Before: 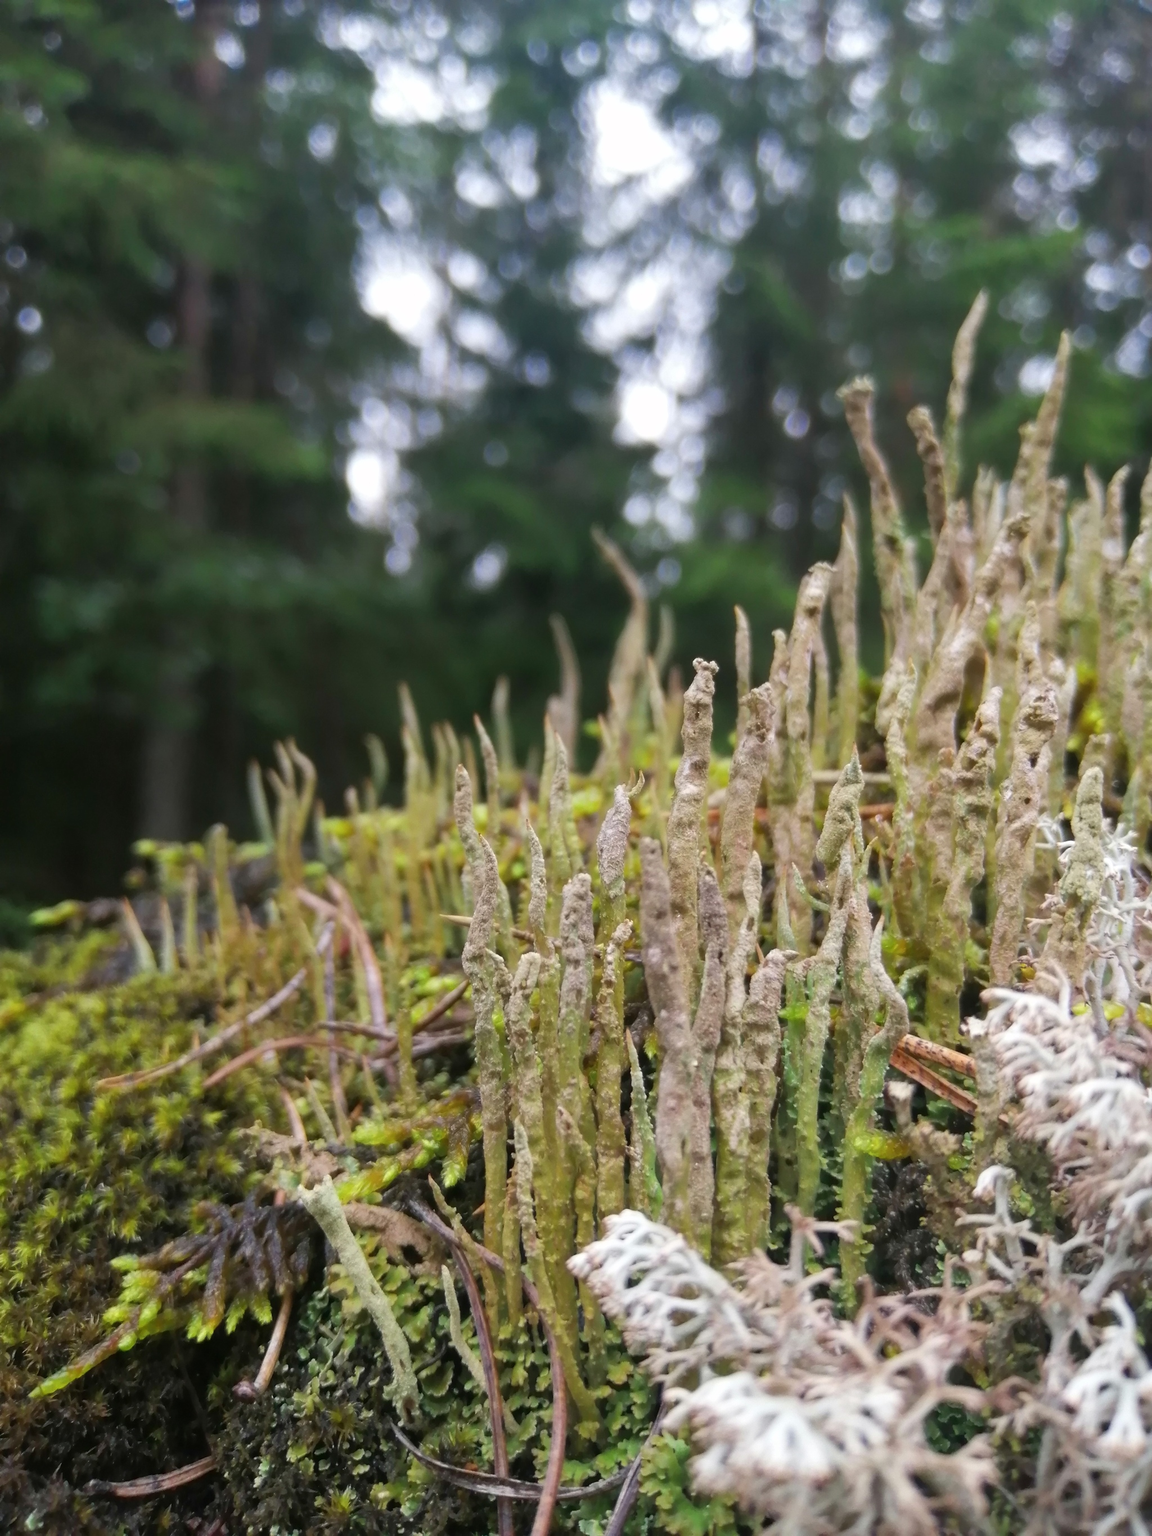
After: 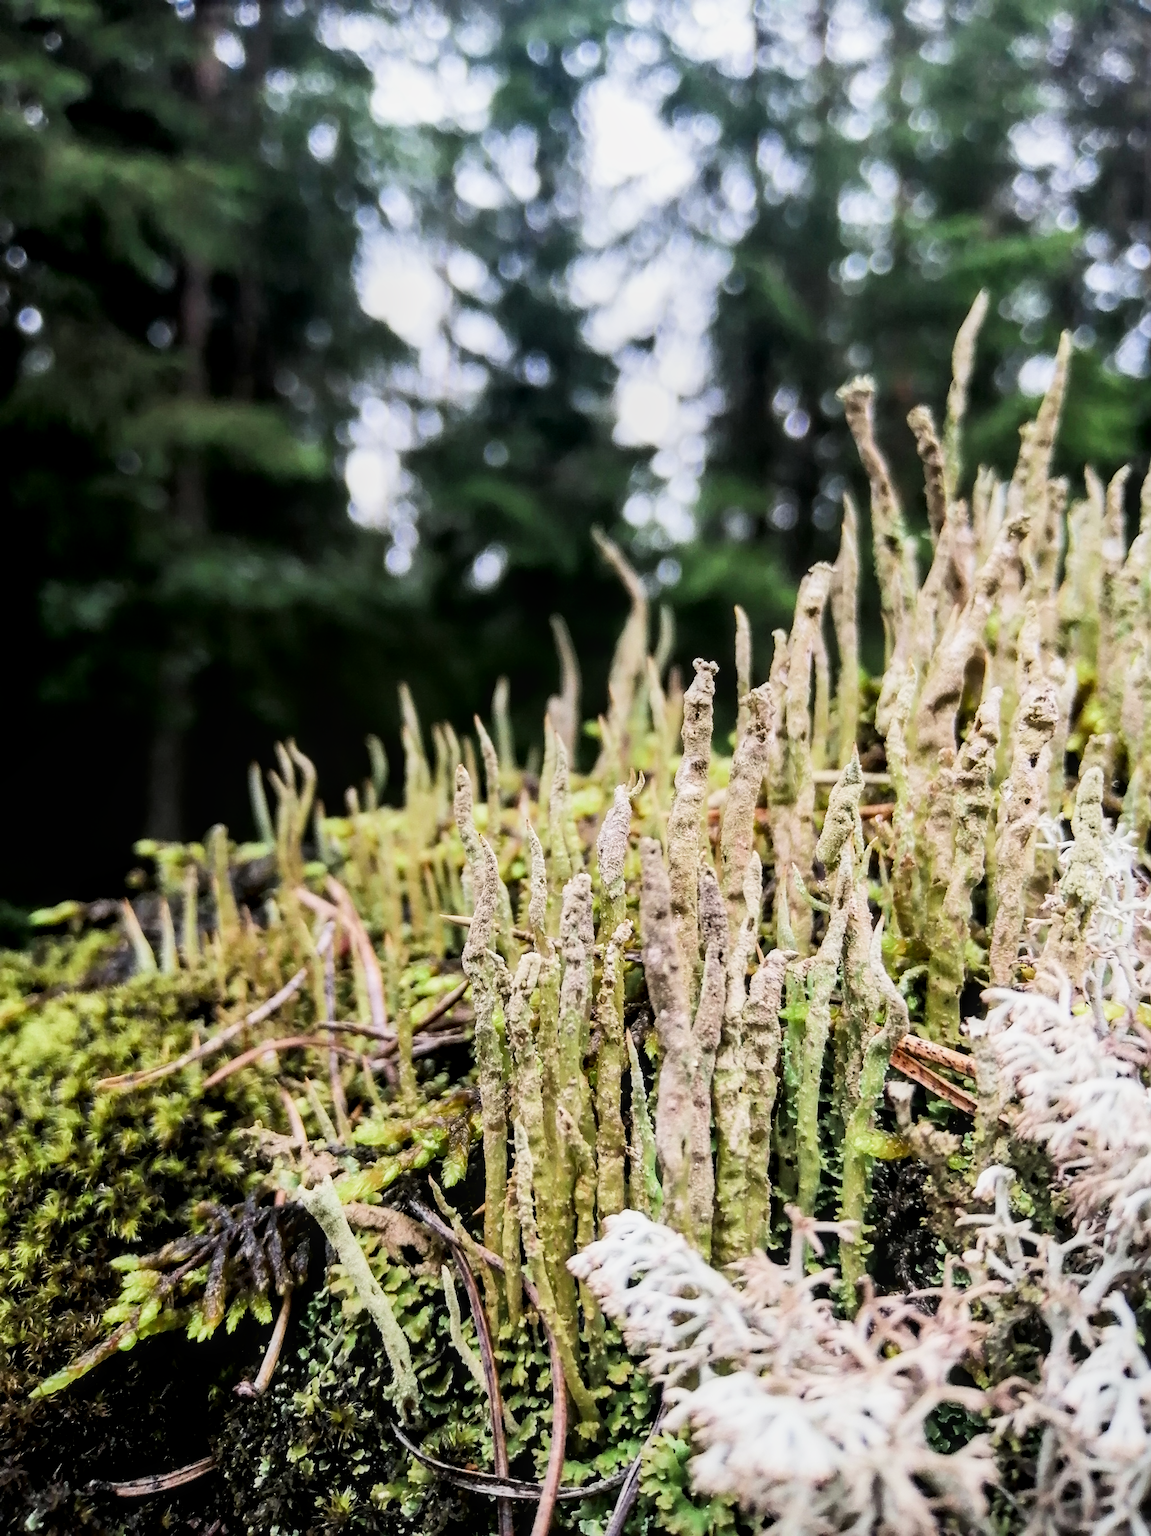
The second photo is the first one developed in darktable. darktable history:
contrast brightness saturation: contrast 0.198, brightness -0.113, saturation 0.095
exposure: exposure 0.3 EV, compensate exposure bias true, compensate highlight preservation false
vignetting: fall-off start 97.4%, fall-off radius 77.94%, brightness -0.193, saturation -0.306, width/height ratio 1.111
local contrast: on, module defaults
tone curve: curves: ch0 [(0, 0) (0.004, 0.001) (0.133, 0.16) (0.325, 0.399) (0.475, 0.588) (0.832, 0.903) (1, 1)], color space Lab, independent channels, preserve colors none
filmic rgb: black relative exposure -5.12 EV, white relative exposure 3.96 EV, hardness 2.89, contrast 1.094, add noise in highlights 0, color science v3 (2019), use custom middle-gray values true, contrast in highlights soft
sharpen: on, module defaults
